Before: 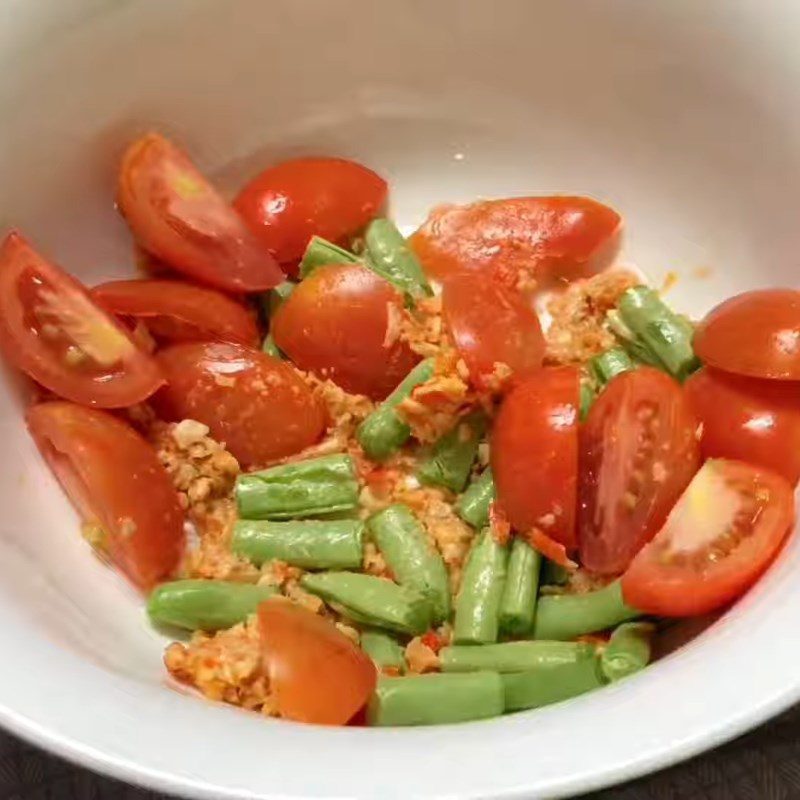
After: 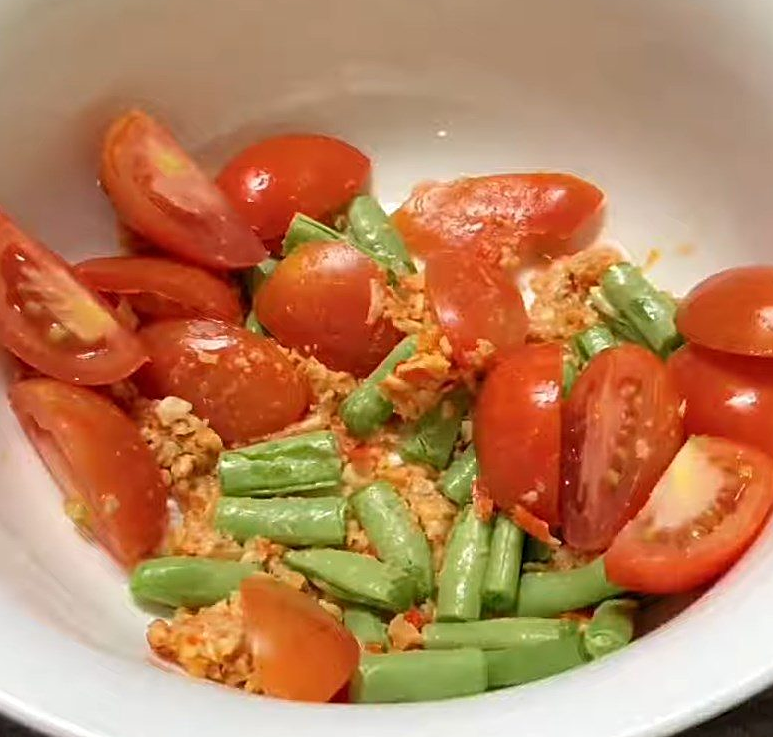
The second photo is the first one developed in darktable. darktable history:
crop: left 2.137%, top 2.929%, right 1.162%, bottom 4.936%
sharpen: on, module defaults
